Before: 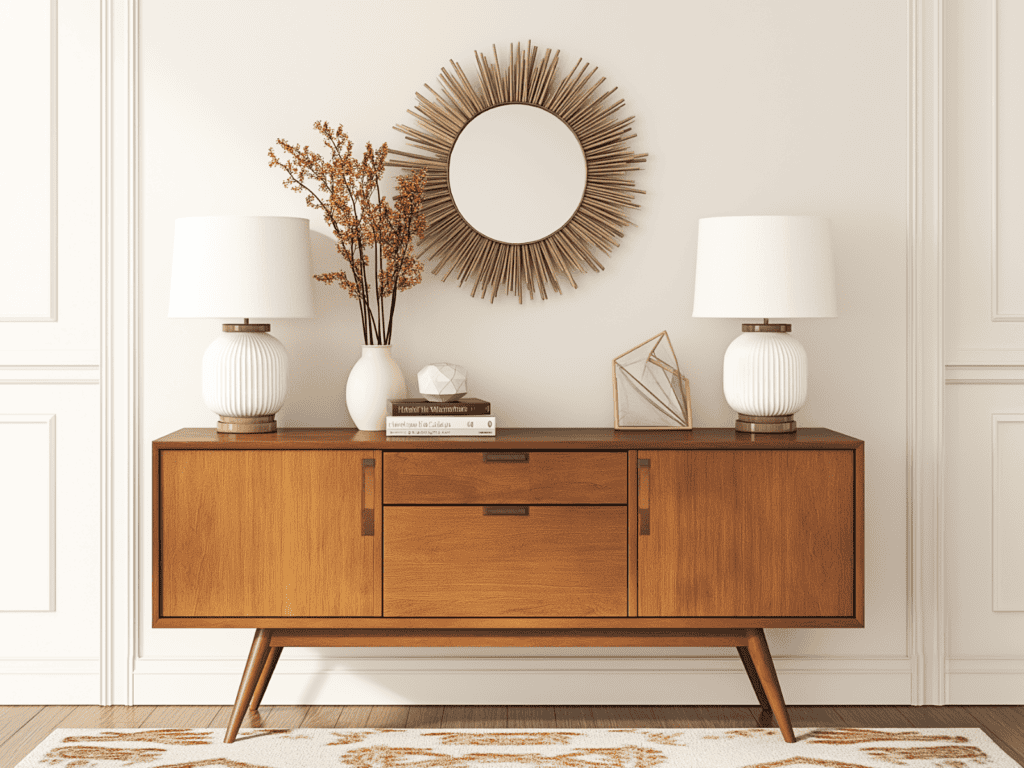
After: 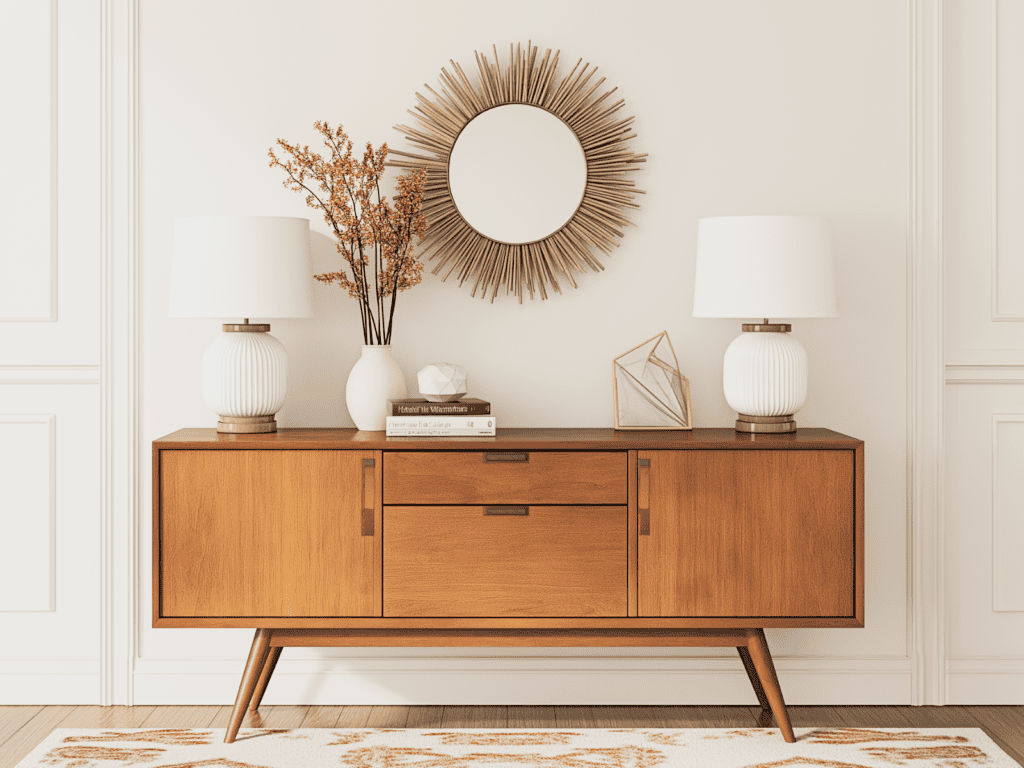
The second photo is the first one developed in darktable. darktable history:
exposure: black level correction 0, exposure 0.5 EV, compensate exposure bias true, compensate highlight preservation false
filmic rgb: hardness 4.17
